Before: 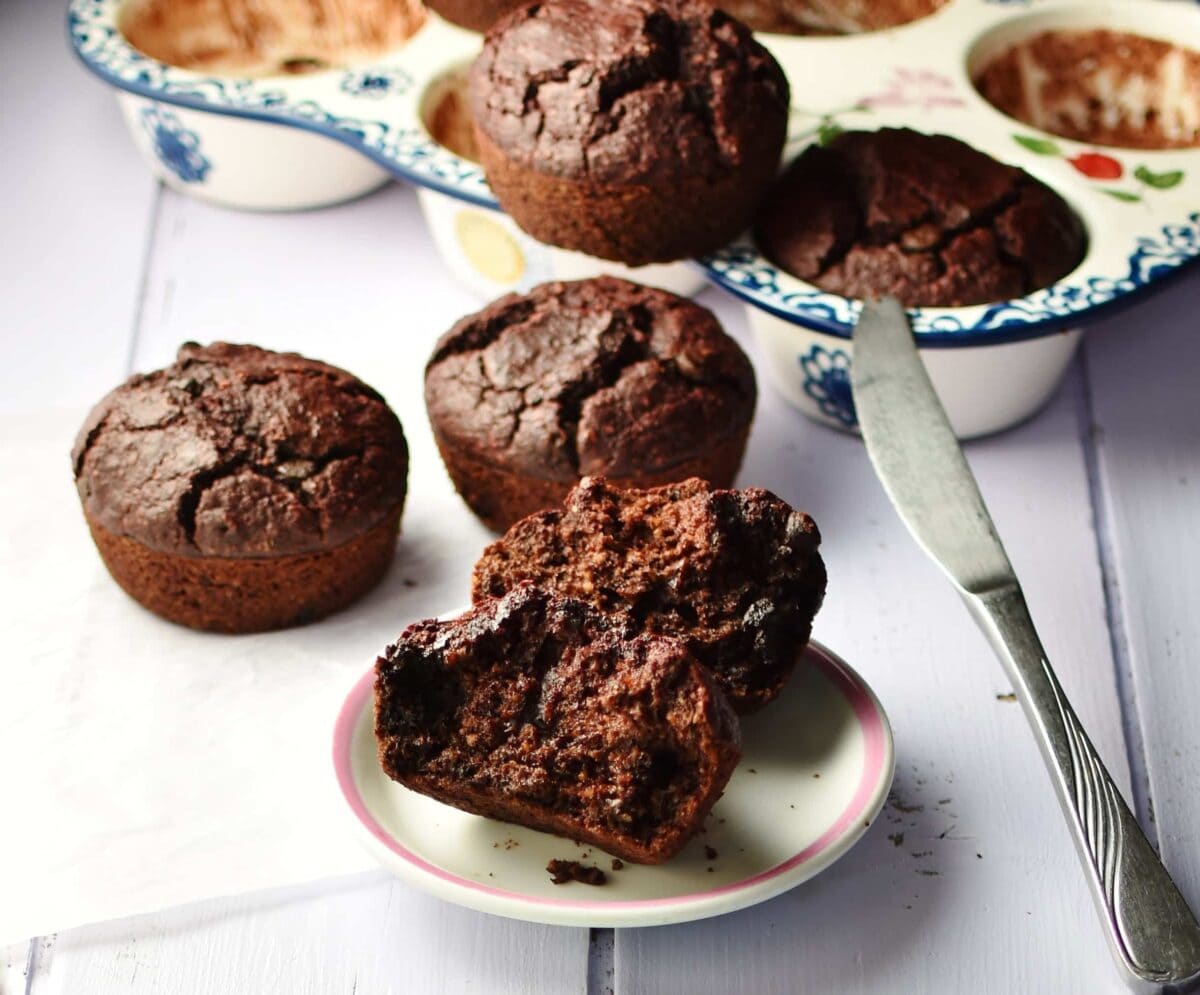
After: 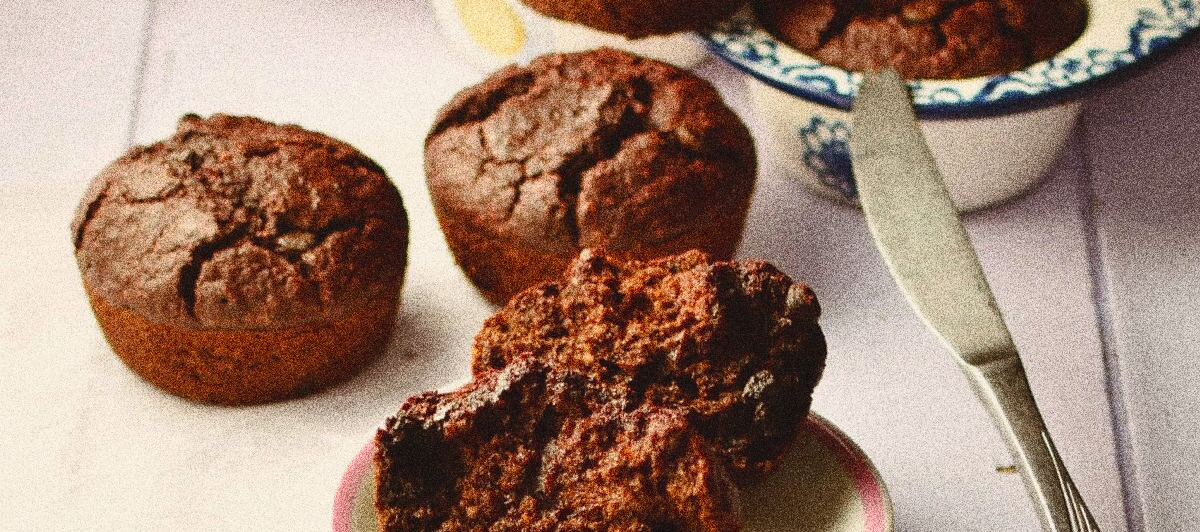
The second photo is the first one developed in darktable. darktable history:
contrast brightness saturation: contrast -0.11
color correction: highlights a* -0.137, highlights b* 0.137
color balance rgb: shadows lift › chroma 4.41%, shadows lift › hue 27°, power › chroma 2.5%, power › hue 70°, highlights gain › chroma 1%, highlights gain › hue 27°, saturation formula JzAzBz (2021)
grain: coarseness 30.02 ISO, strength 100%
crop and rotate: top 23.043%, bottom 23.437%
